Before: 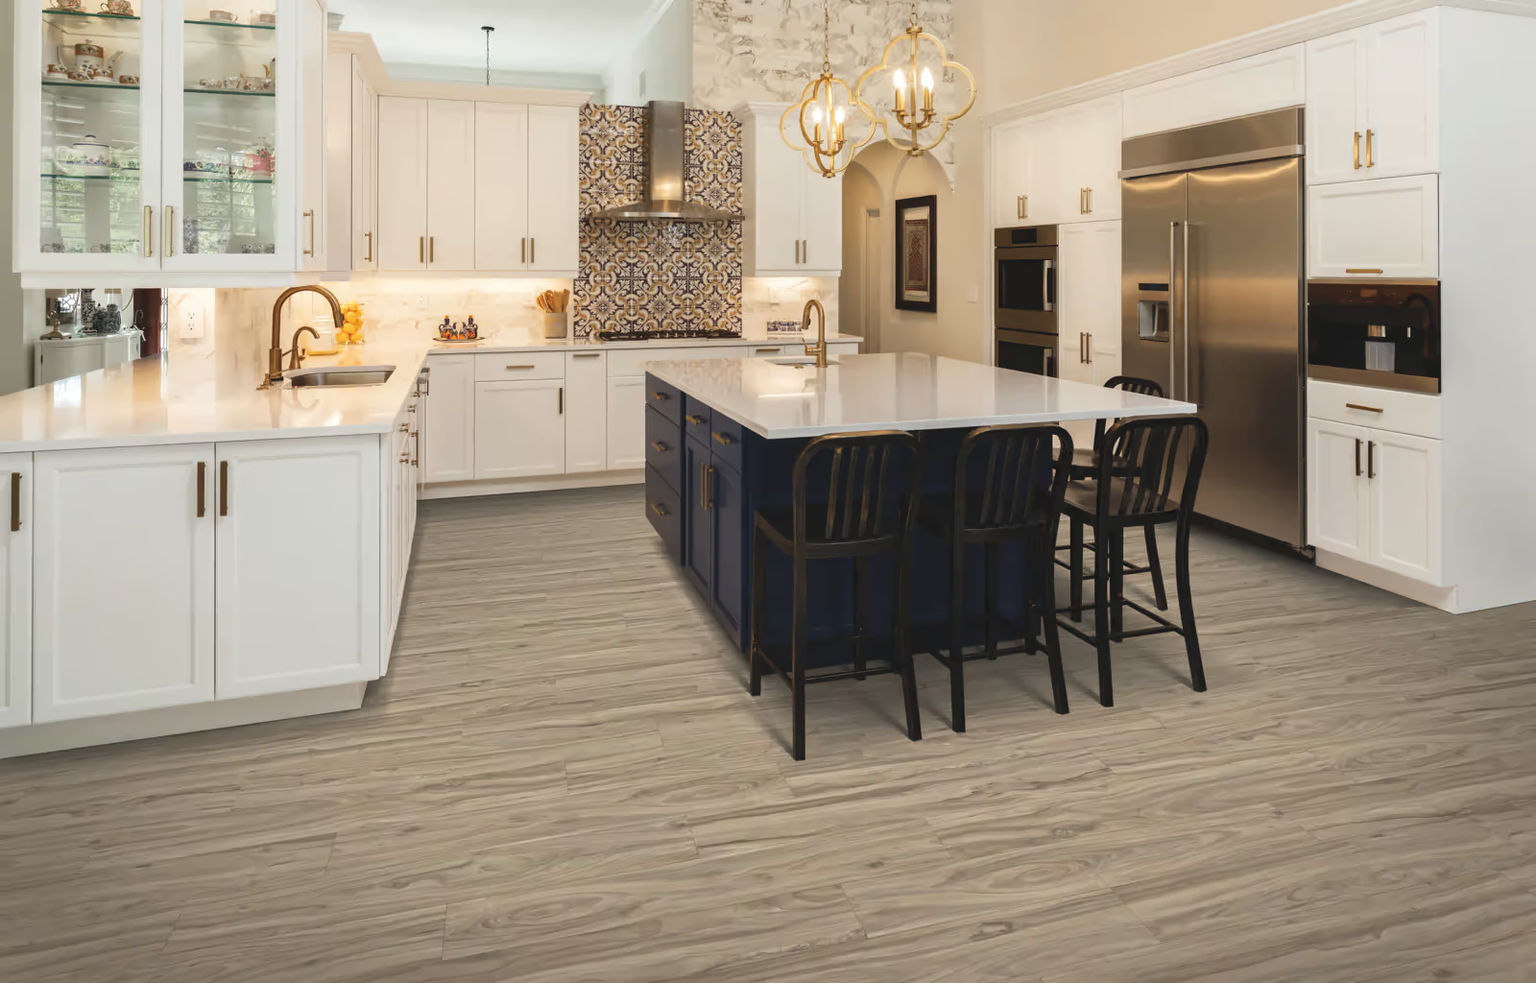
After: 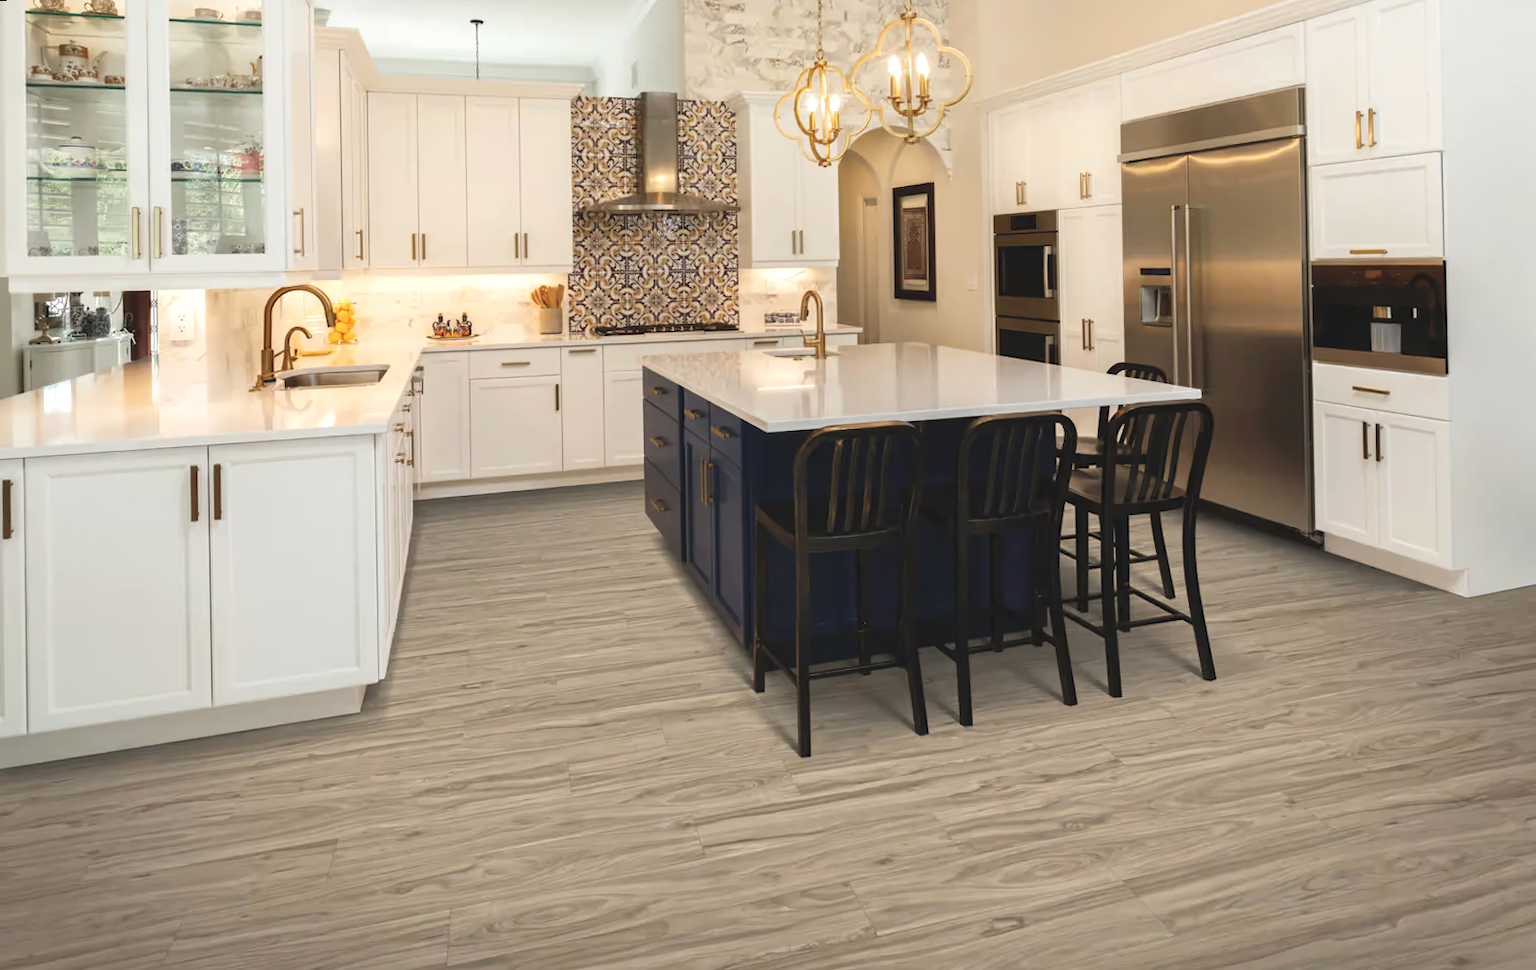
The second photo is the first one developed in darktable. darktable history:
levels: levels [0, 0.476, 0.951]
rotate and perspective: rotation -1°, crop left 0.011, crop right 0.989, crop top 0.025, crop bottom 0.975
